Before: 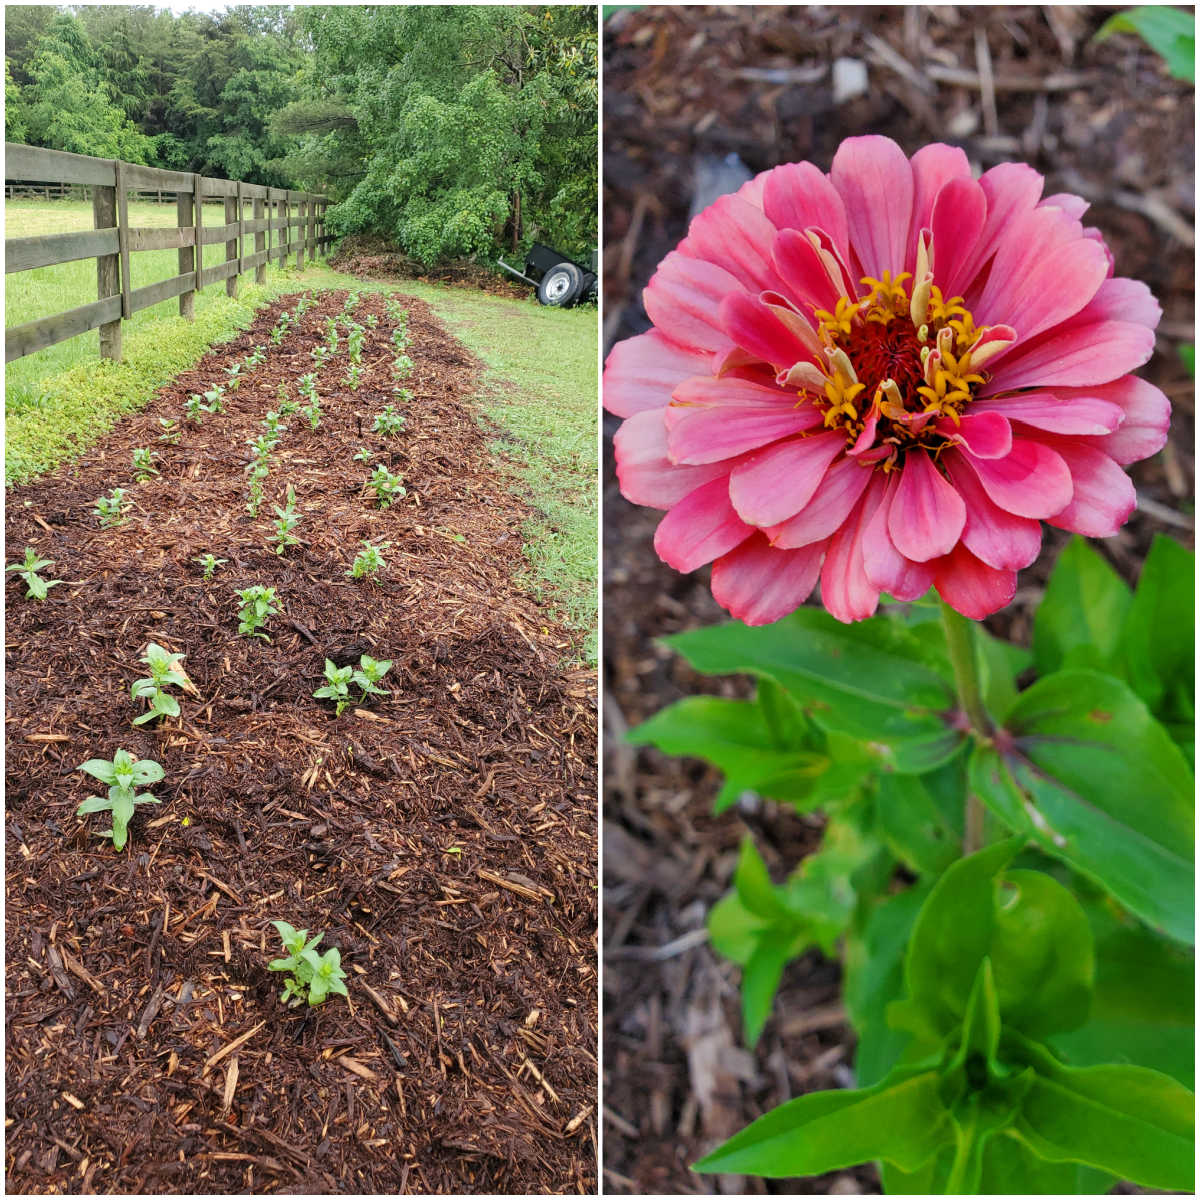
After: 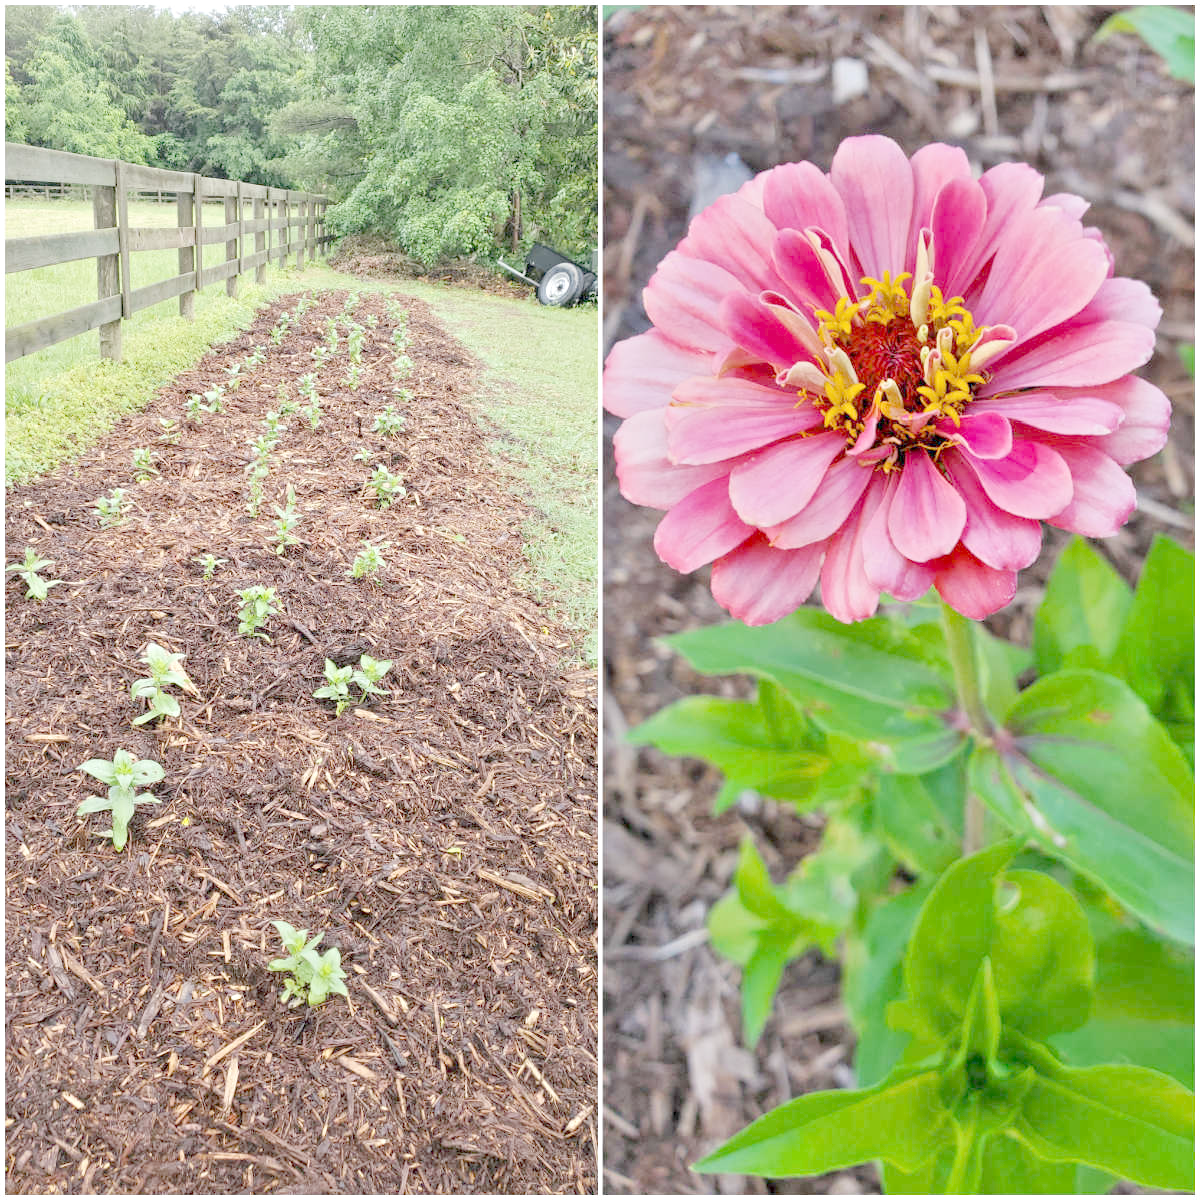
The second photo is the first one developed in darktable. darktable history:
contrast equalizer: y [[0.5, 0.501, 0.532, 0.538, 0.54, 0.541], [0.5 ×6], [0.5 ×6], [0 ×6], [0 ×6]]
